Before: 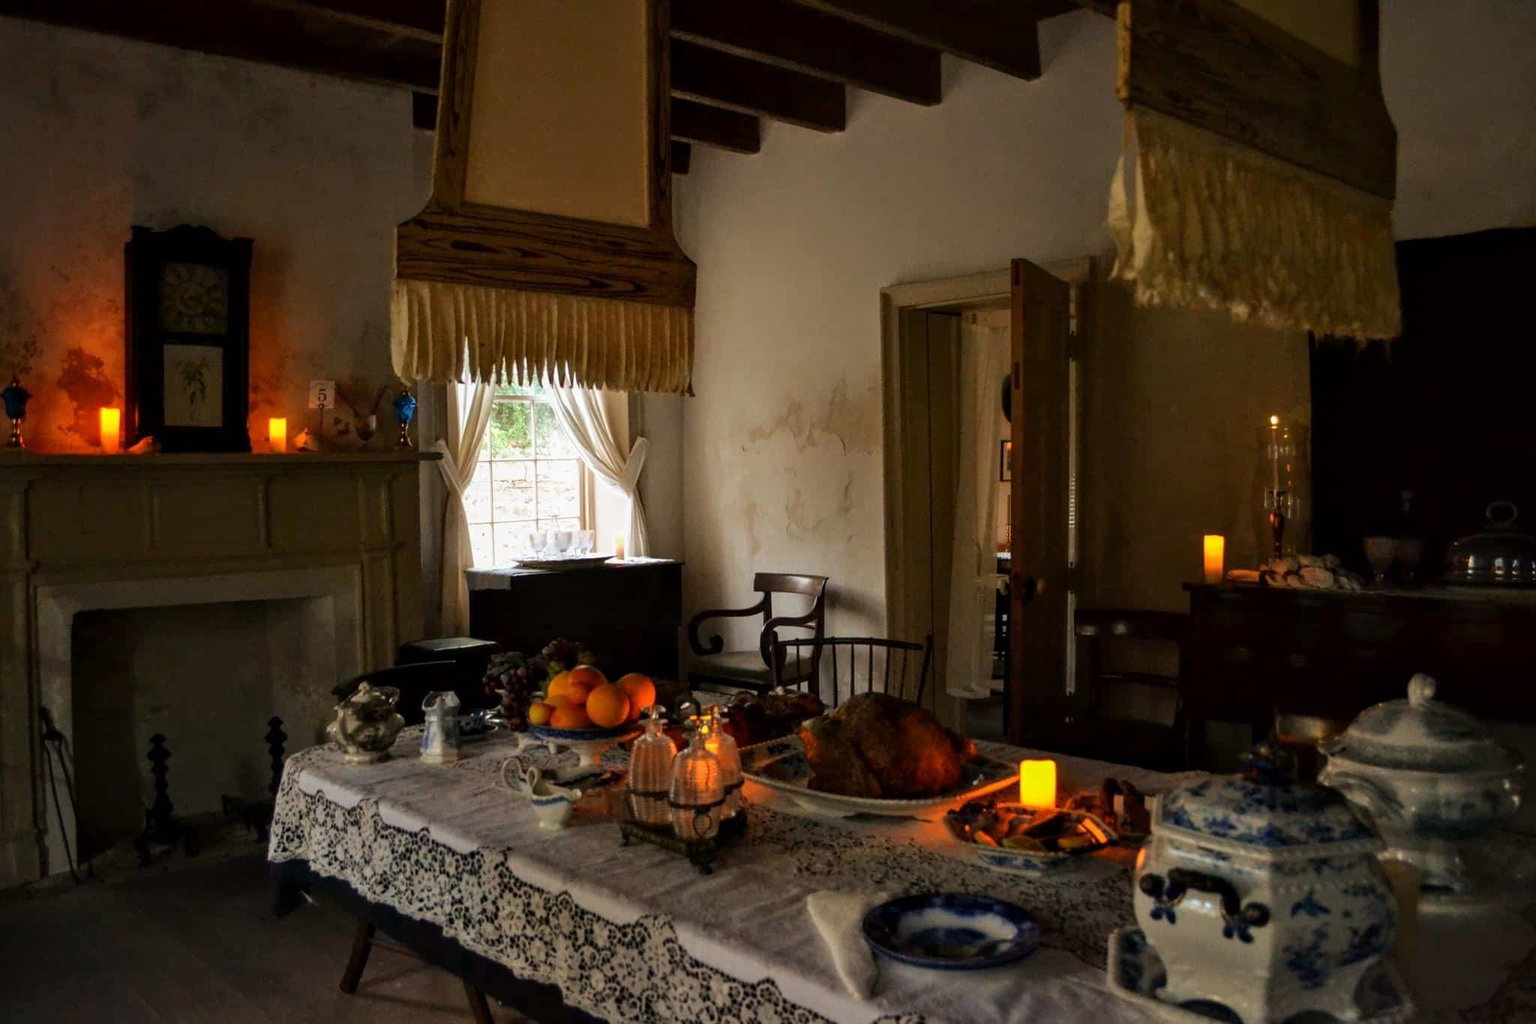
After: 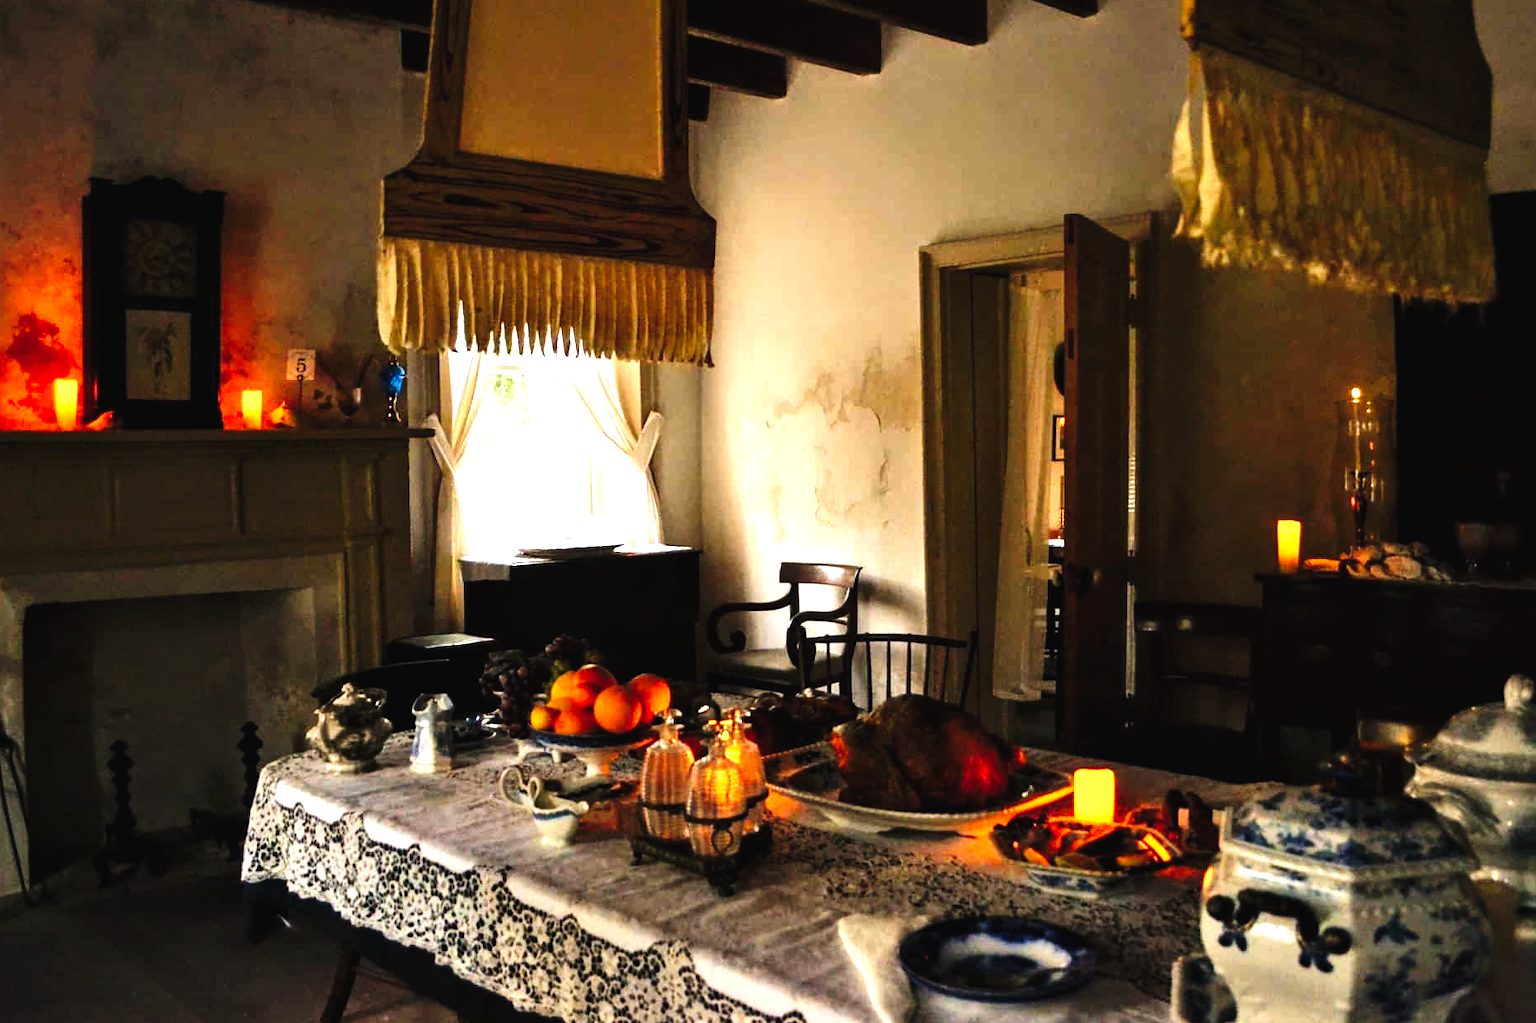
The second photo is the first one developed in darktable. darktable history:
tone curve: curves: ch0 [(0, 0) (0.003, 0) (0.011, 0.001) (0.025, 0.003) (0.044, 0.005) (0.069, 0.012) (0.1, 0.023) (0.136, 0.039) (0.177, 0.088) (0.224, 0.15) (0.277, 0.24) (0.335, 0.337) (0.399, 0.437) (0.468, 0.535) (0.543, 0.629) (0.623, 0.71) (0.709, 0.782) (0.801, 0.856) (0.898, 0.94) (1, 1)], preserve colors none
crop: left 3.305%, top 6.436%, right 6.389%, bottom 3.258%
levels: levels [0.012, 0.367, 0.697]
exposure: black level correction -0.015, compensate highlight preservation false
